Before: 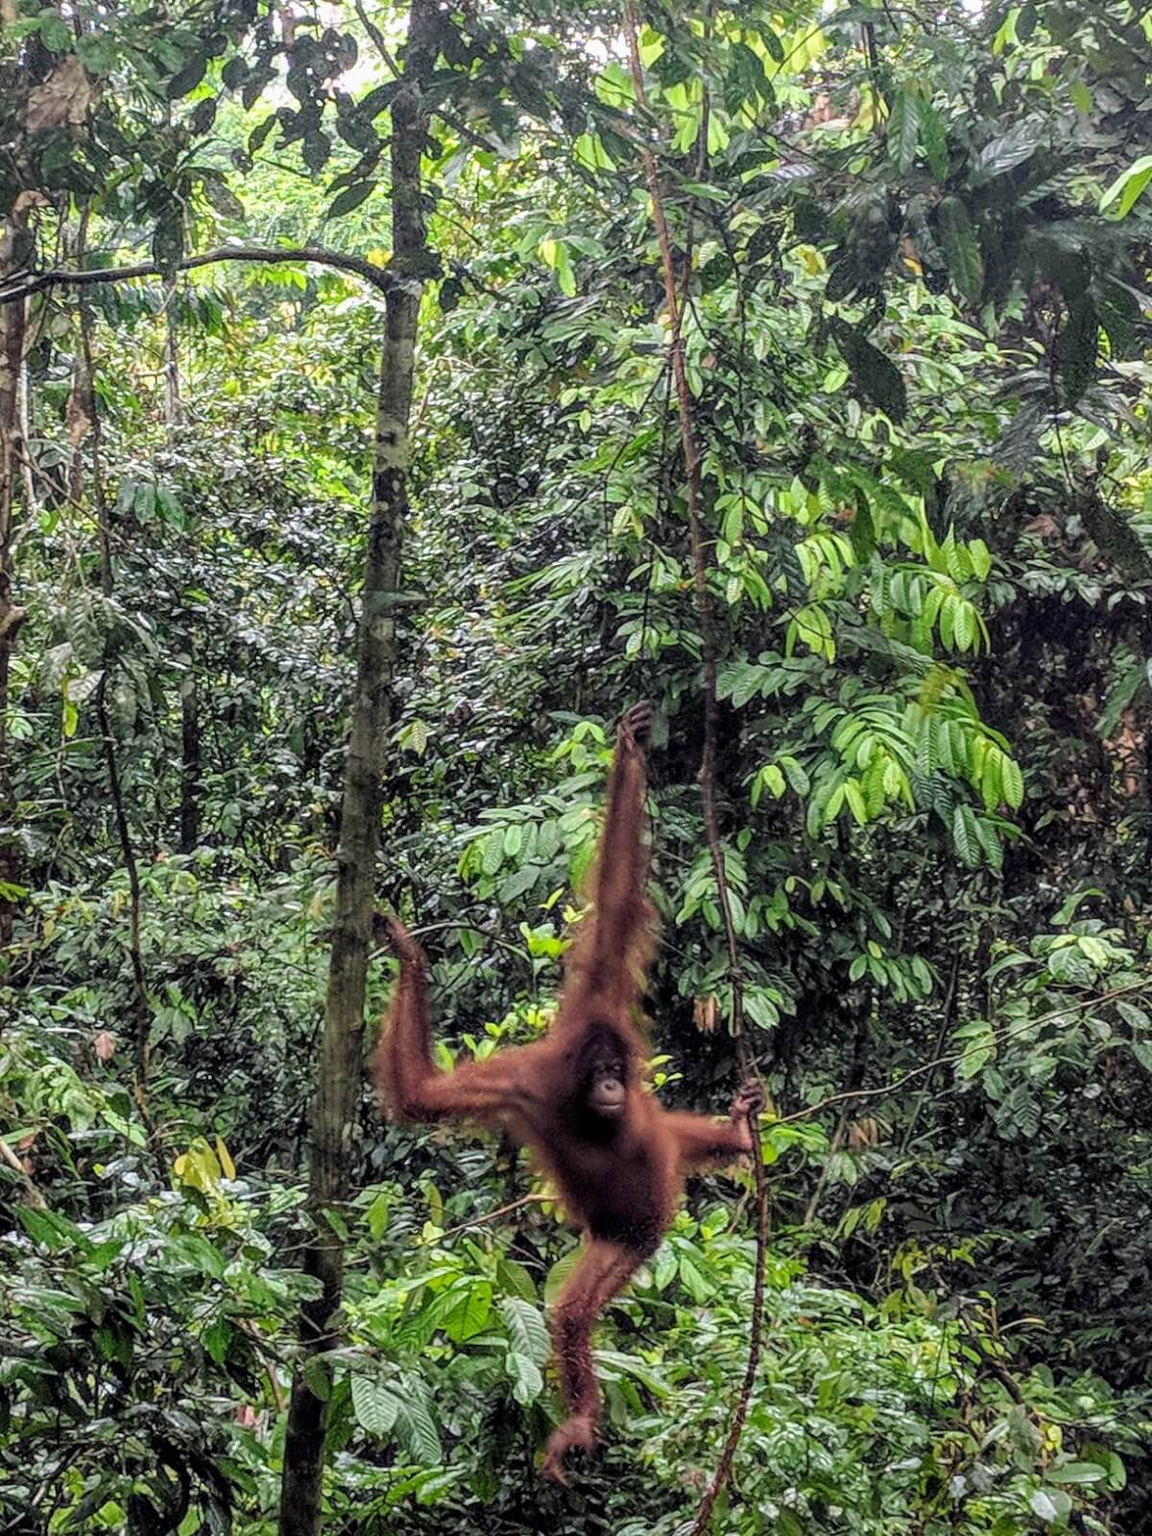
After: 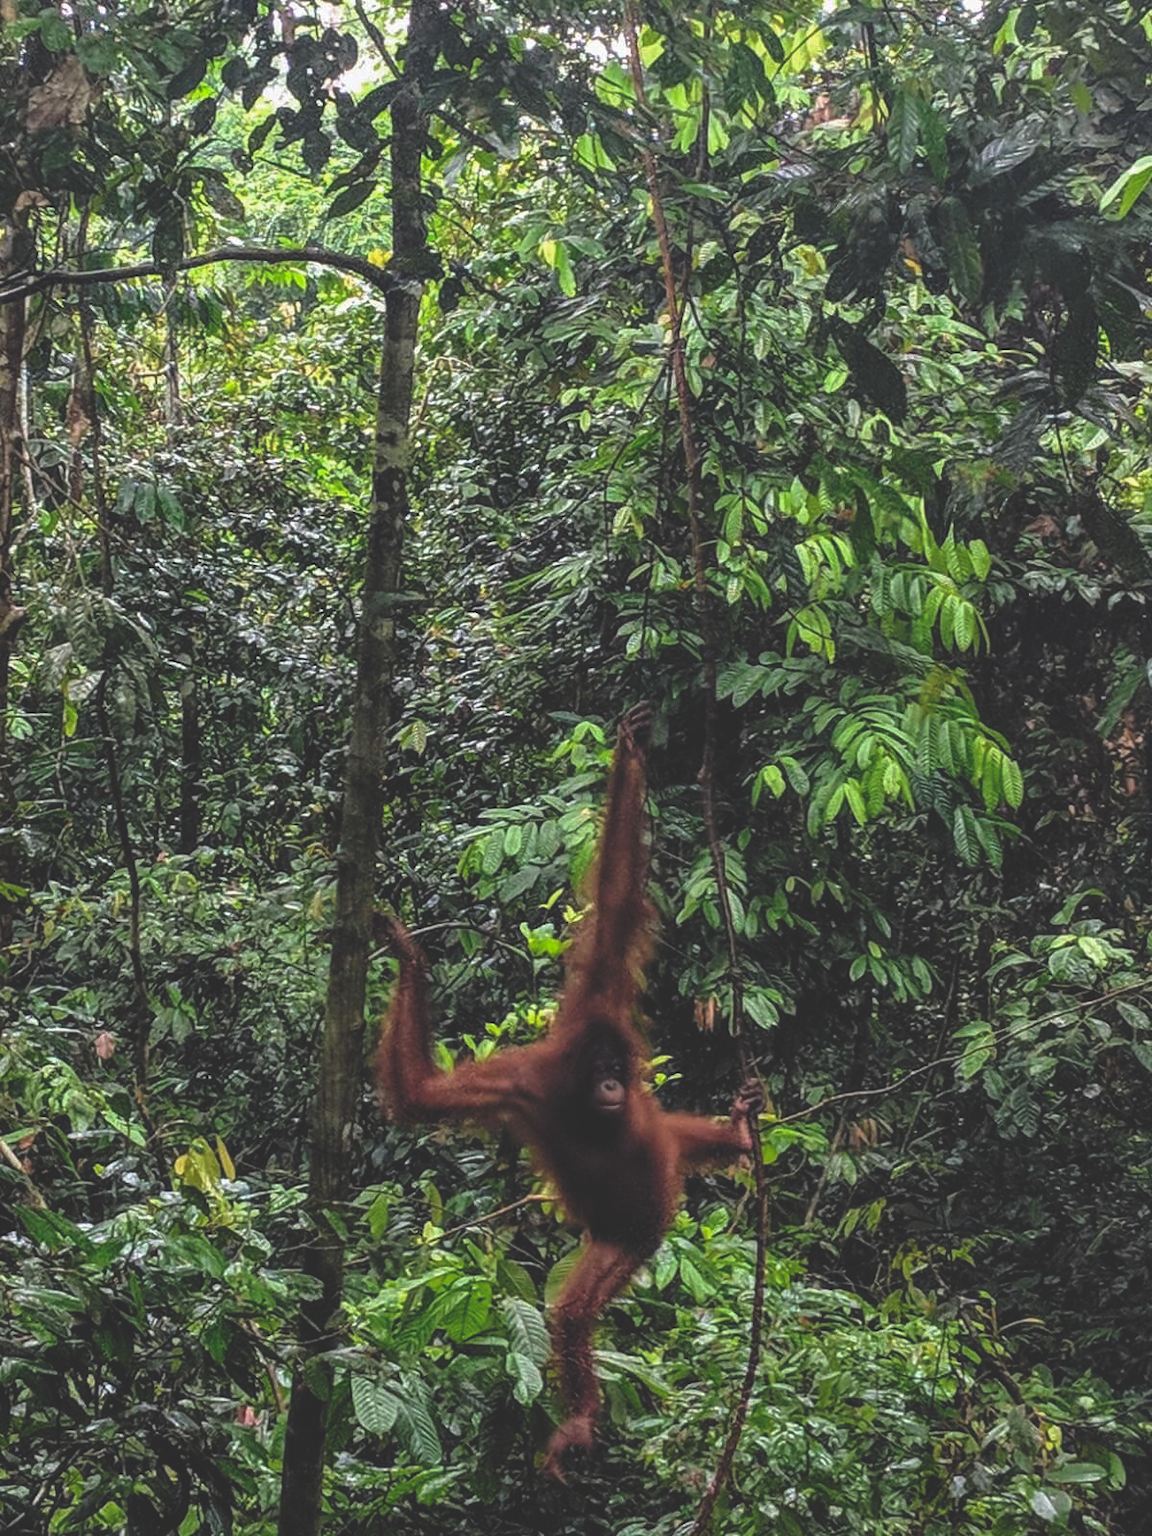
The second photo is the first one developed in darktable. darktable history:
rgb curve: curves: ch0 [(0, 0.186) (0.314, 0.284) (0.775, 0.708) (1, 1)], compensate middle gray true, preserve colors none
tone curve: curves: ch0 [(0, 0) (0.915, 0.89) (1, 1)]
